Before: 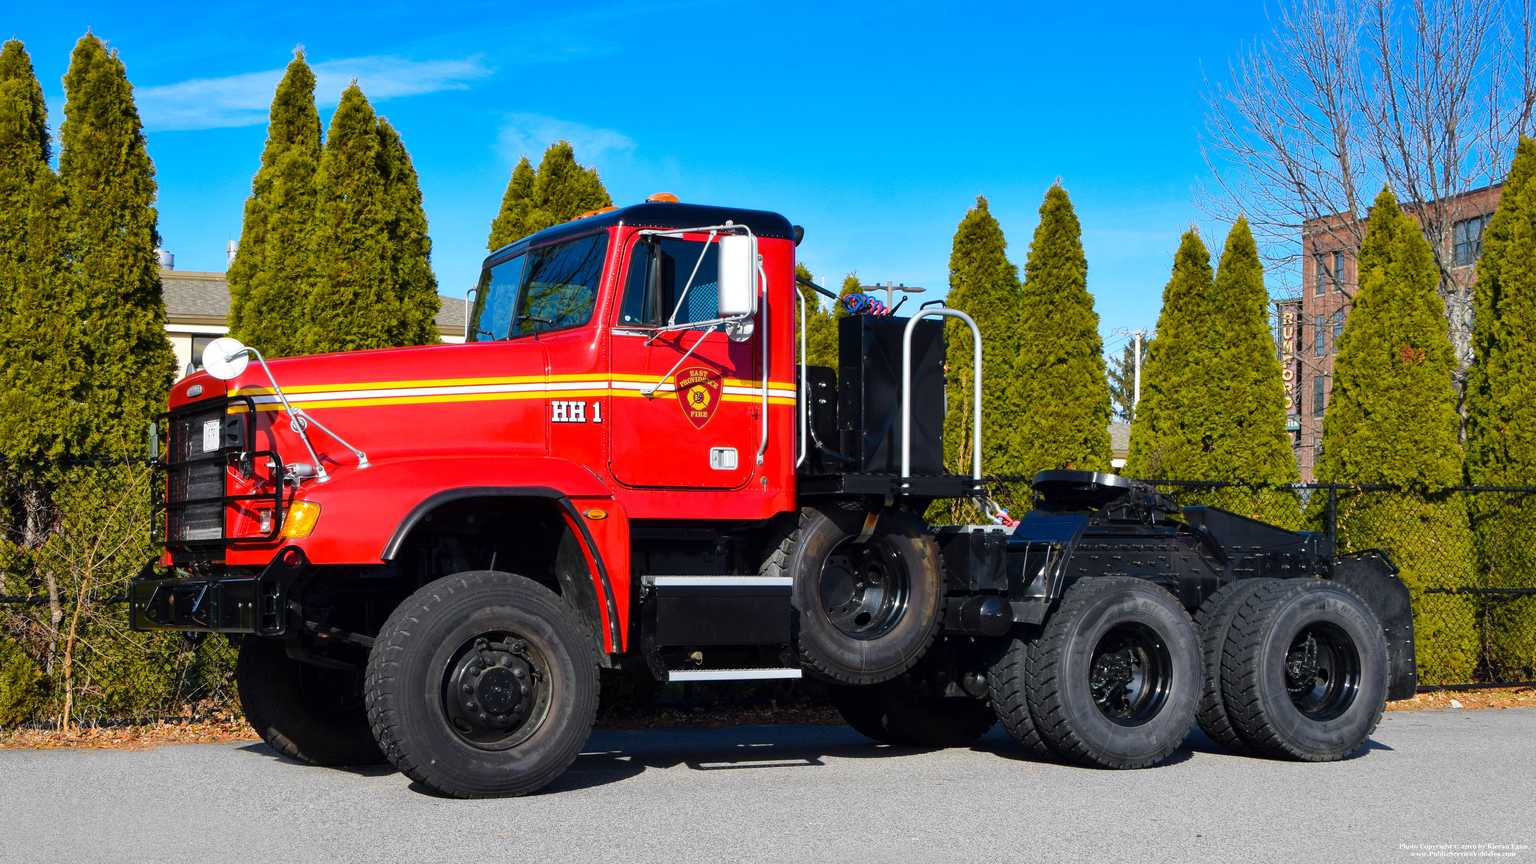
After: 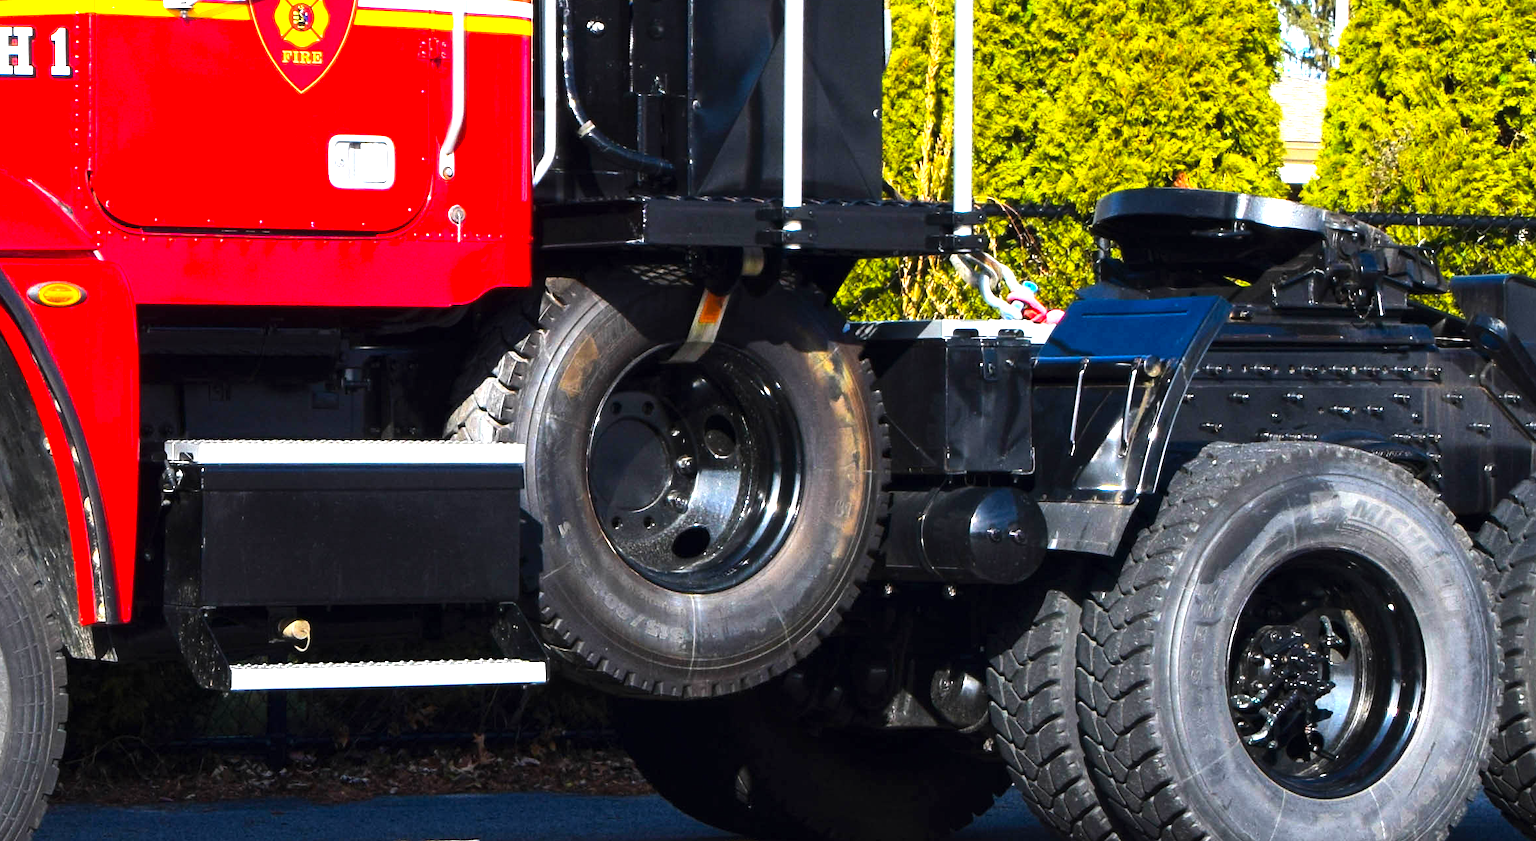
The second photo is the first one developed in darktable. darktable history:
exposure: exposure 0.999 EV, compensate highlight preservation false
tone equalizer: -8 EV -0.75 EV, -7 EV -0.7 EV, -6 EV -0.6 EV, -5 EV -0.4 EV, -3 EV 0.4 EV, -2 EV 0.6 EV, -1 EV 0.7 EV, +0 EV 0.75 EV, edges refinement/feathering 500, mask exposure compensation -1.57 EV, preserve details no
contrast brightness saturation: contrast 0.07, brightness 0.08, saturation 0.18
crop: left 37.221%, top 45.169%, right 20.63%, bottom 13.777%
shadows and highlights: radius 331.84, shadows 53.55, highlights -100, compress 94.63%, highlights color adjustment 73.23%, soften with gaussian
